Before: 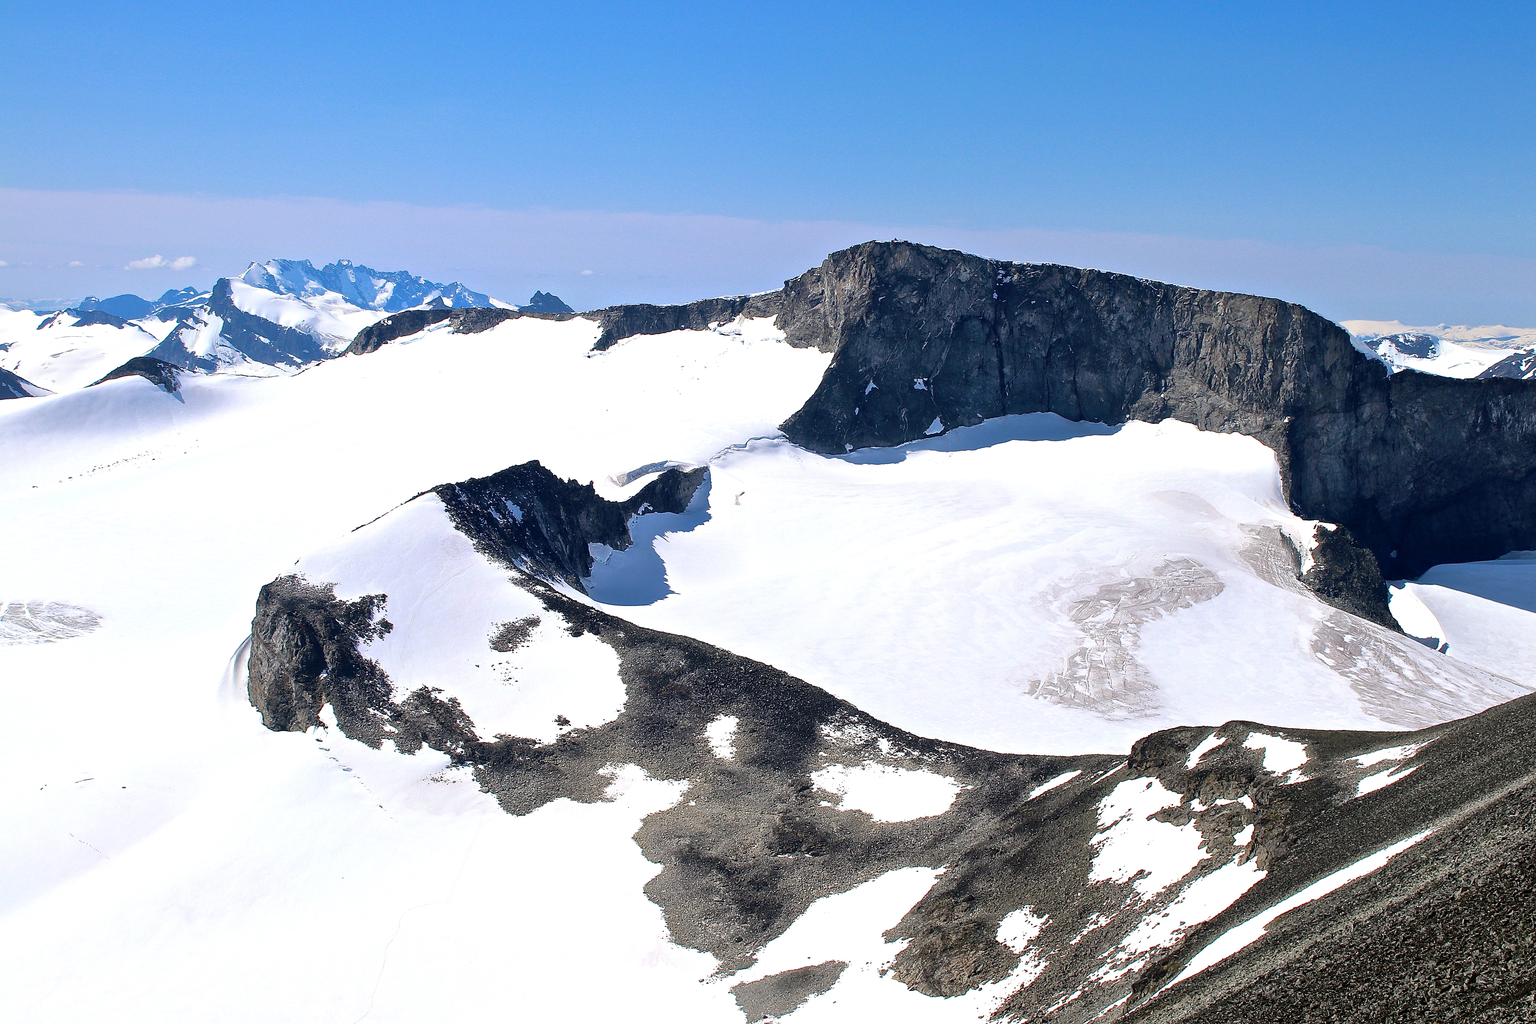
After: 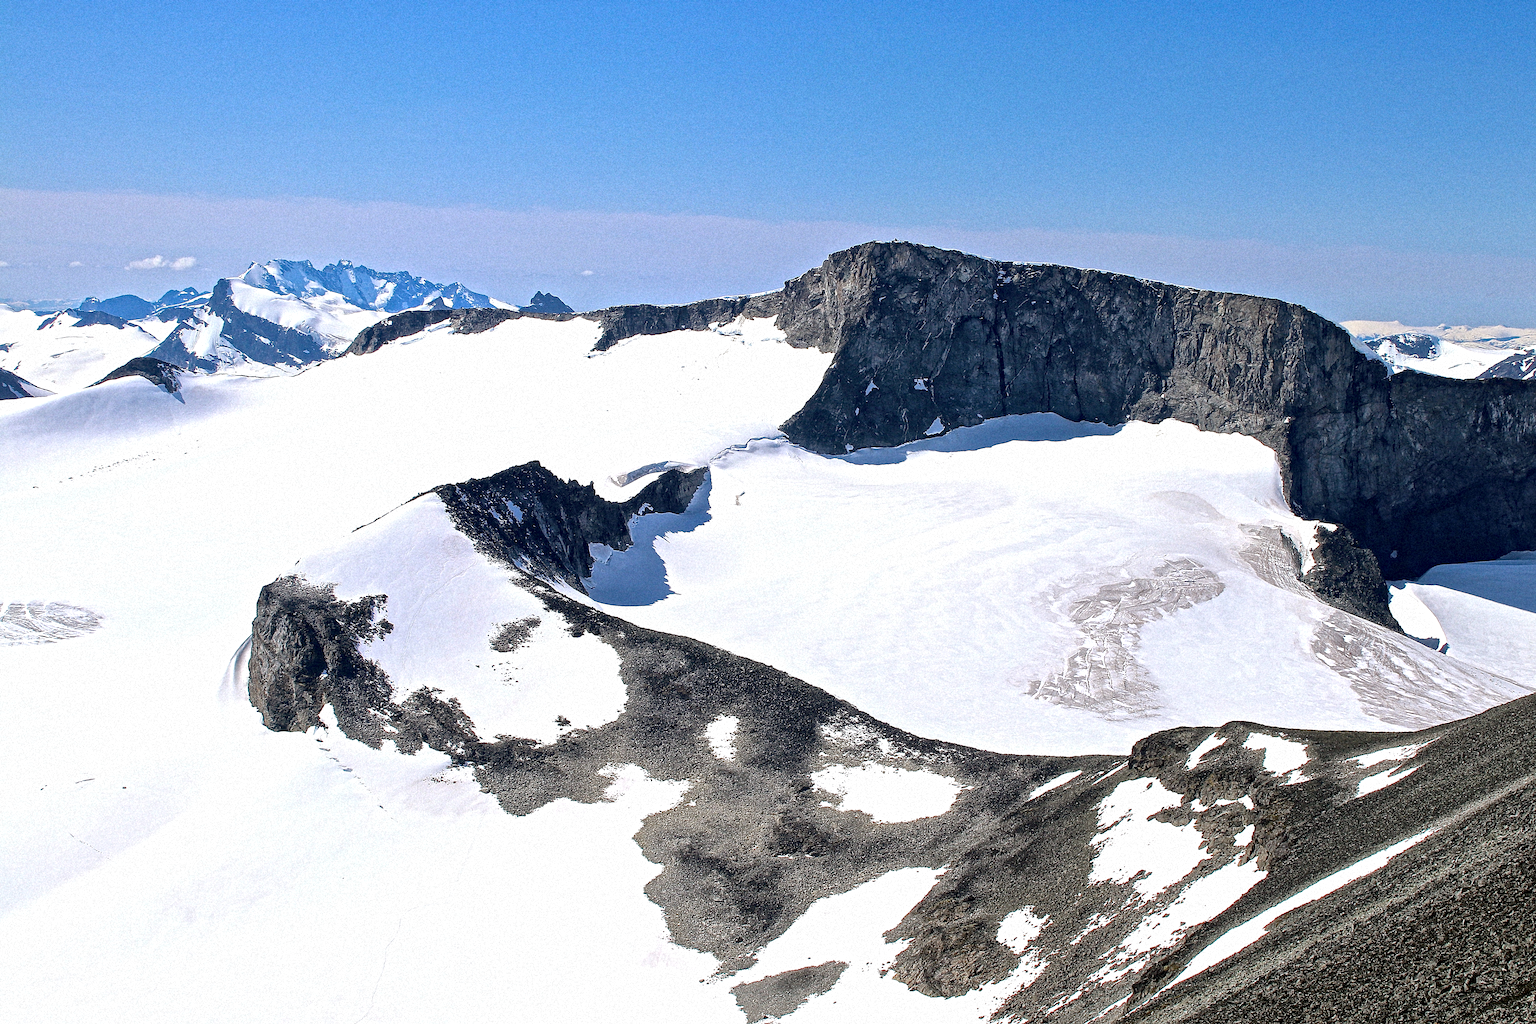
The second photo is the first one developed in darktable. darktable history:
local contrast: mode bilateral grid, contrast 20, coarseness 19, detail 163%, midtone range 0.2
grain: mid-tones bias 0%
